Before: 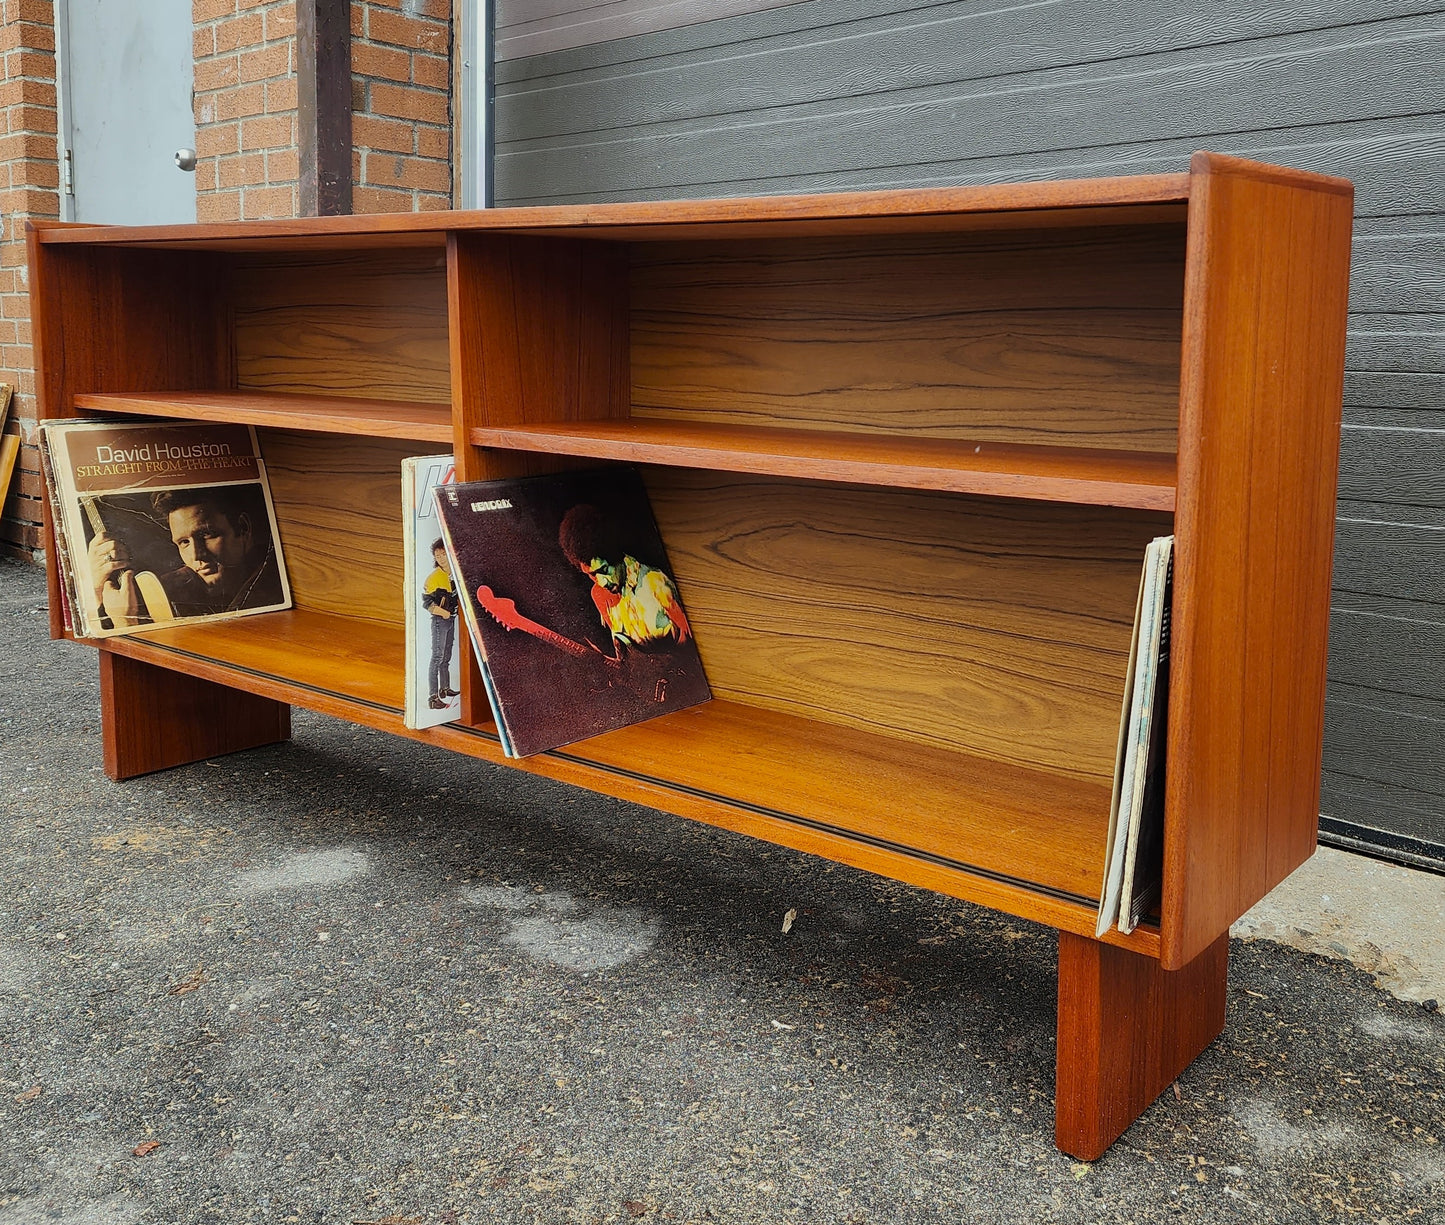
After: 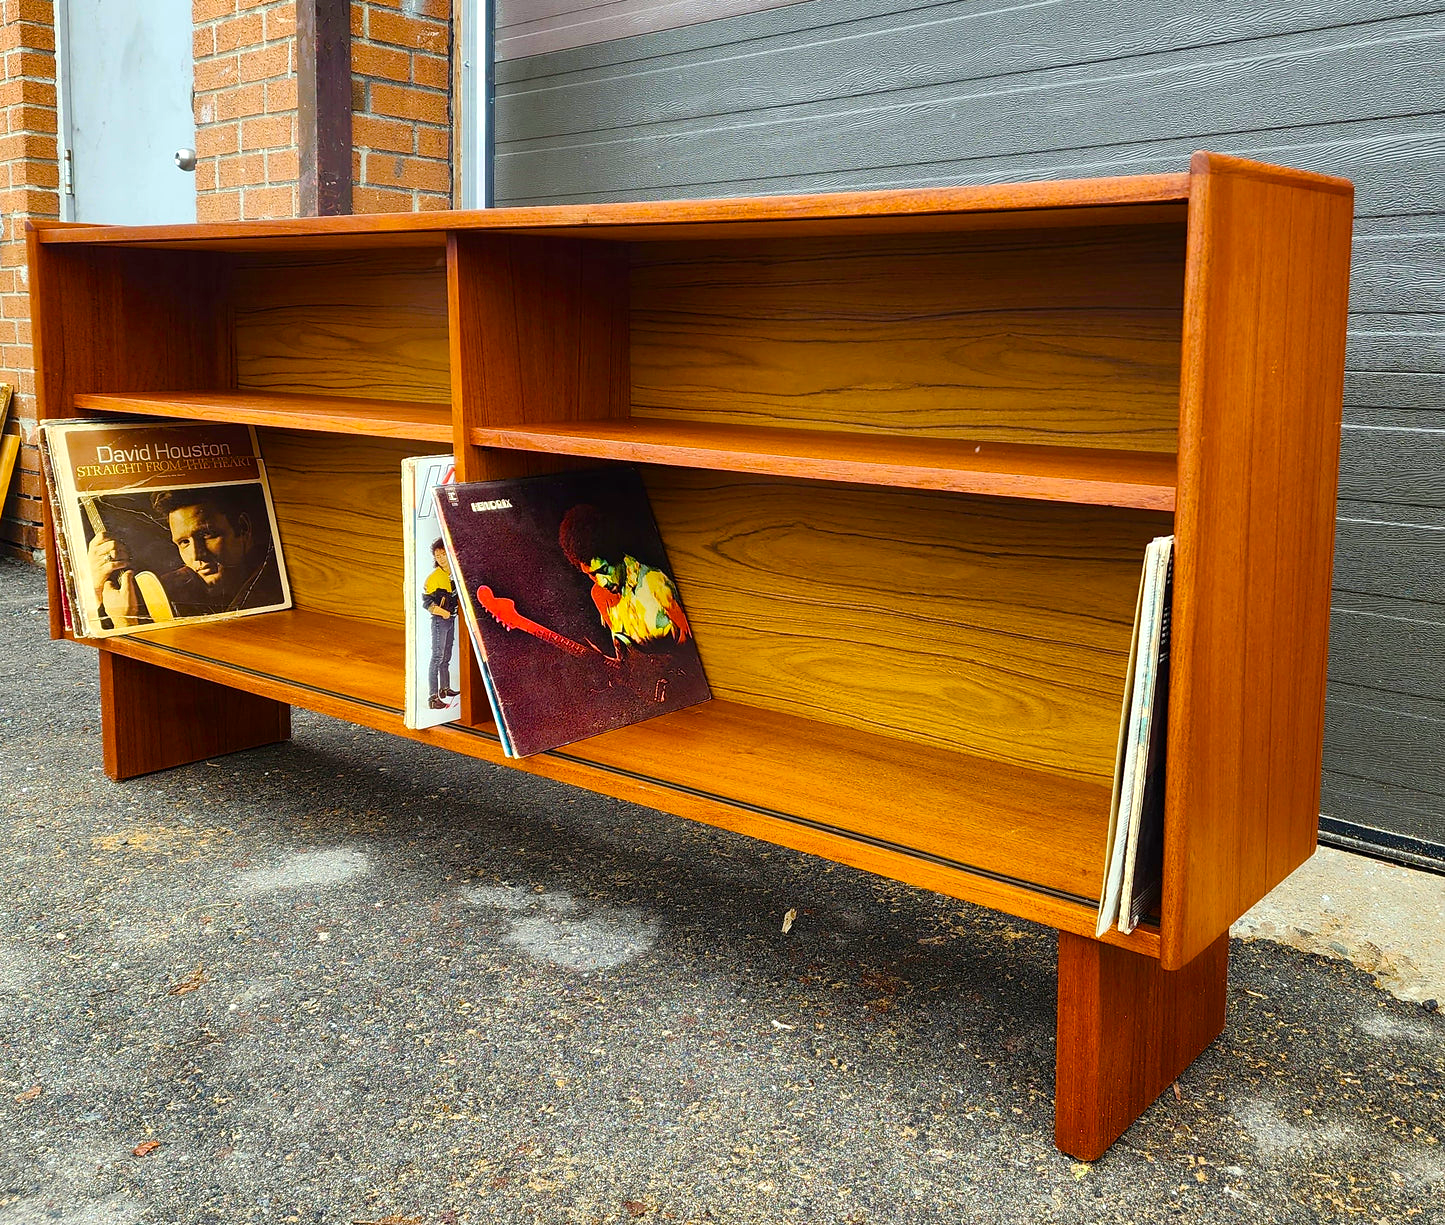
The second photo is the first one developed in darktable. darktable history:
color balance rgb: highlights gain › luminance 14.492%, perceptual saturation grading › global saturation 20%, perceptual saturation grading › highlights -25.37%, perceptual saturation grading › shadows 25.574%, perceptual brilliance grading › global brilliance 9.837%, global vibrance 44.501%
